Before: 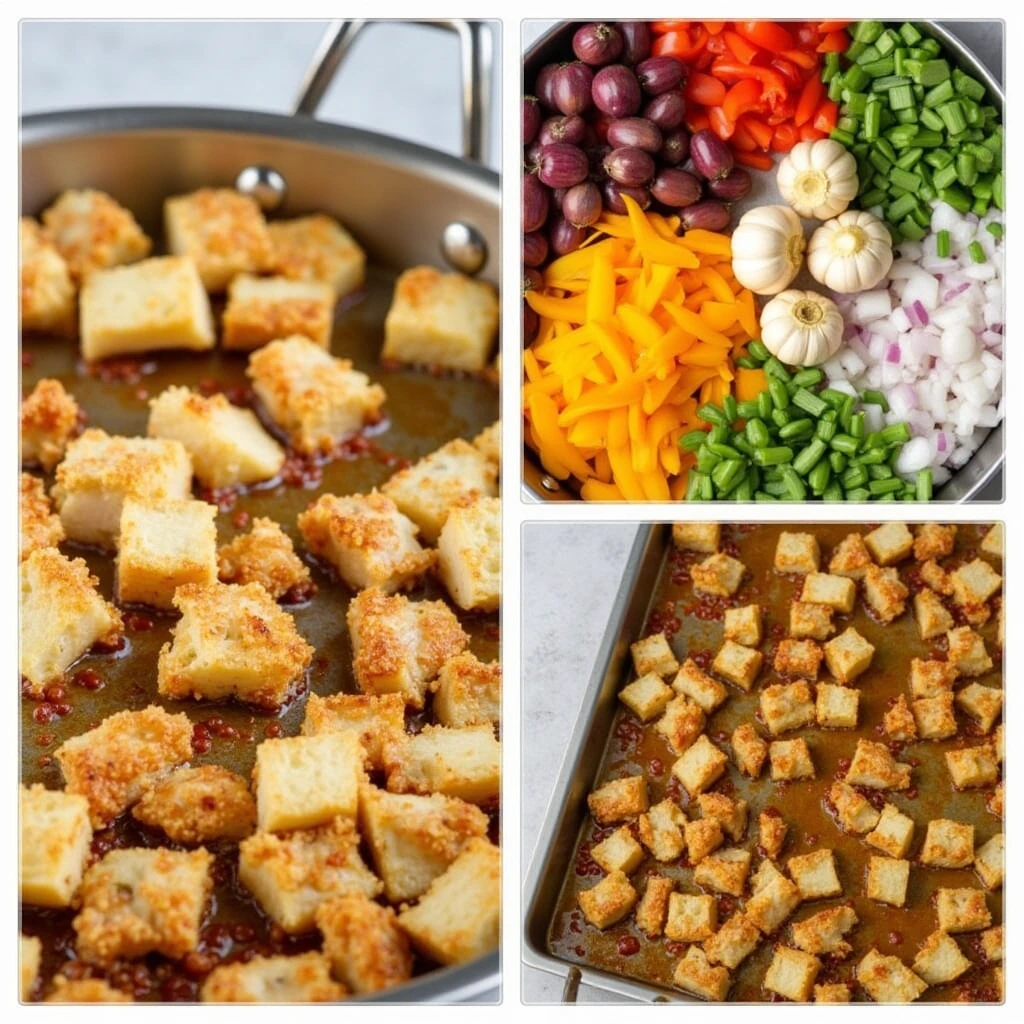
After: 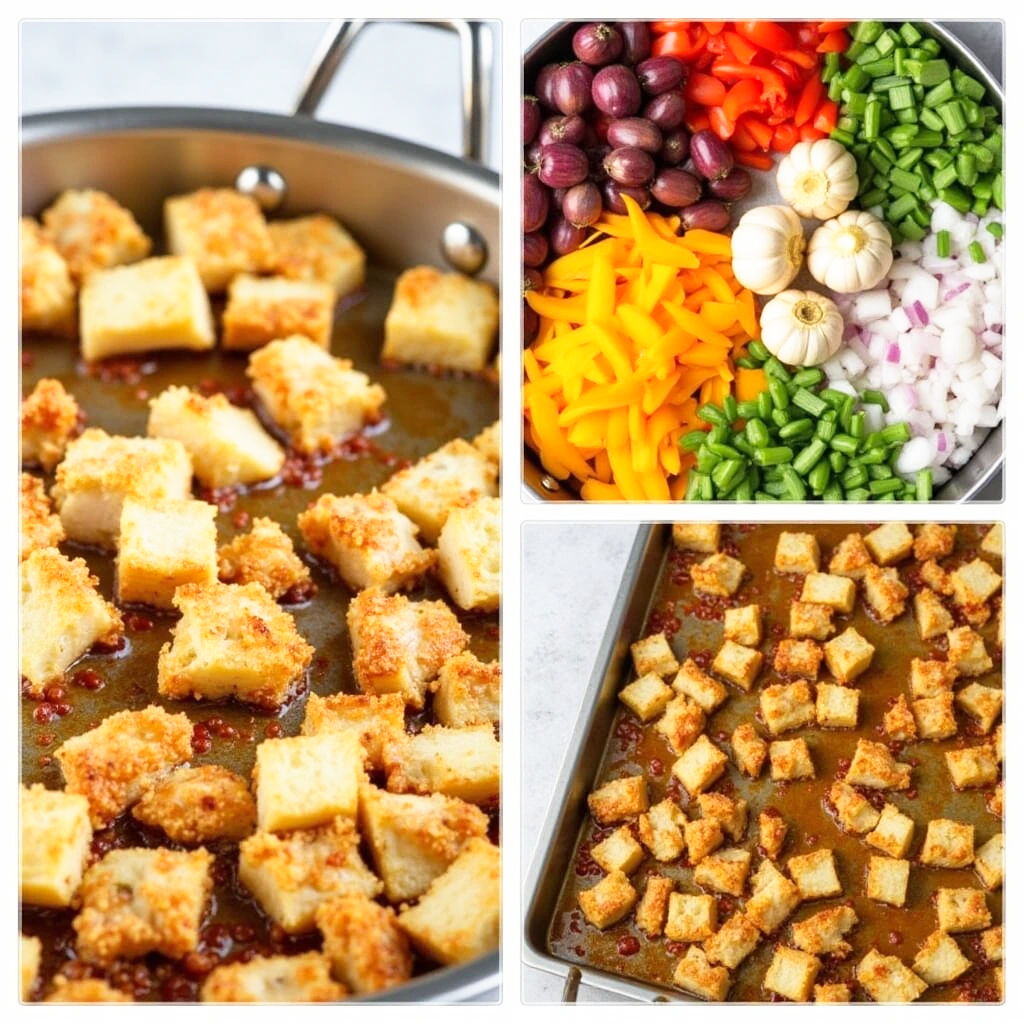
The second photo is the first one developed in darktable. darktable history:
base curve: curves: ch0 [(0, 0) (0.688, 0.865) (1, 1)], preserve colors none
